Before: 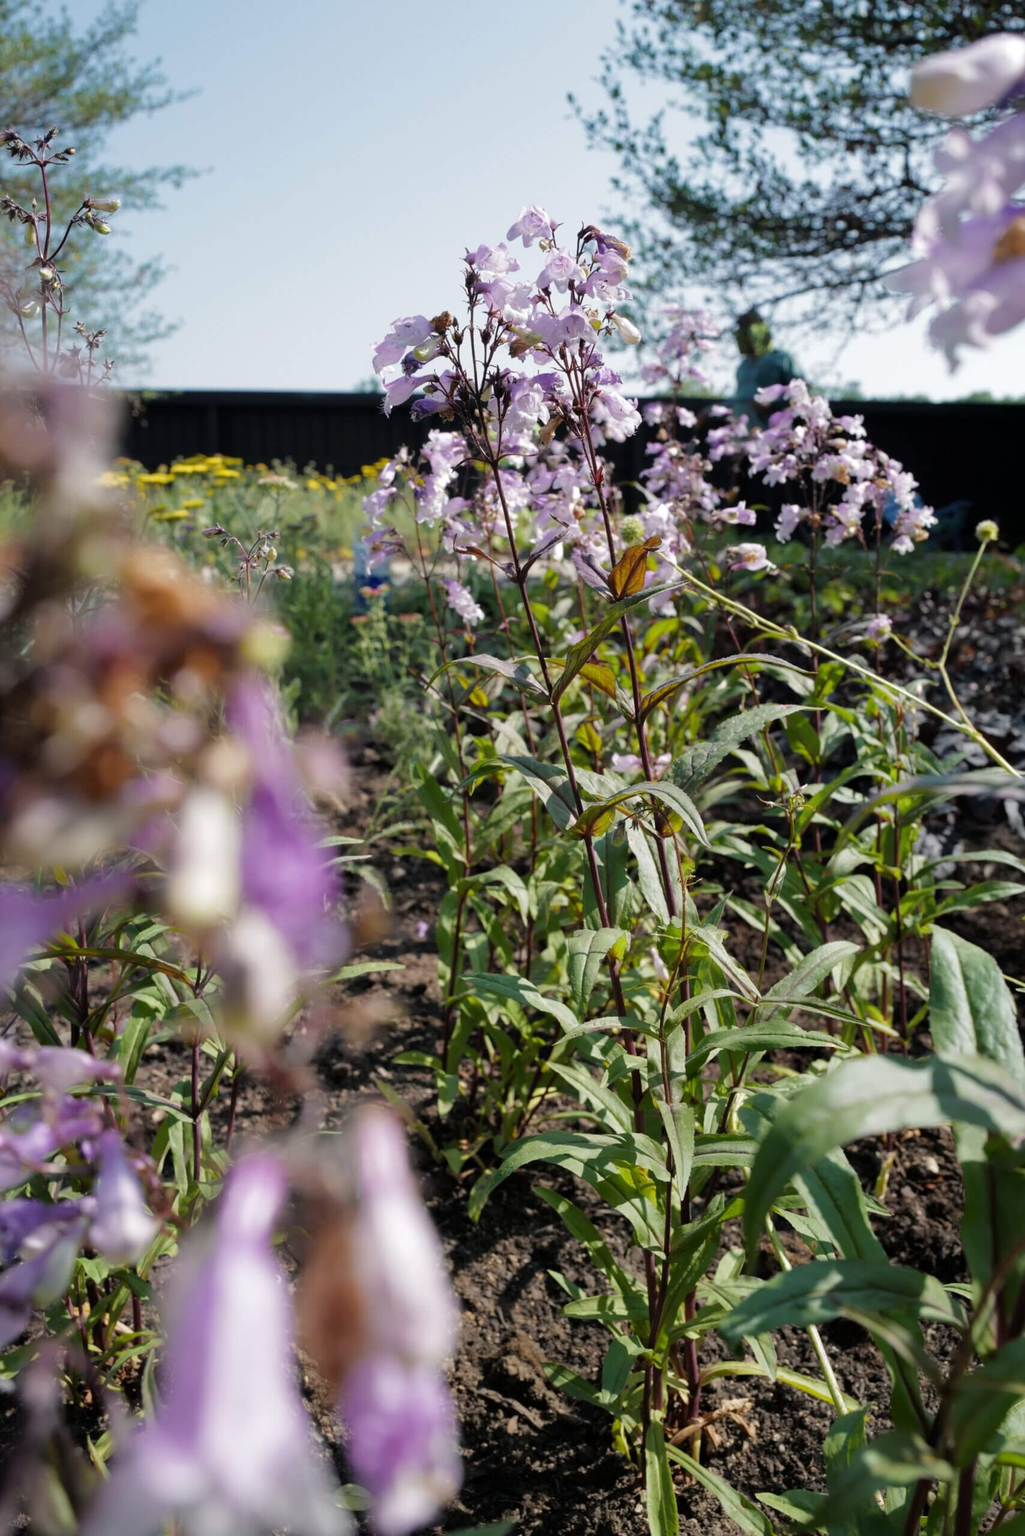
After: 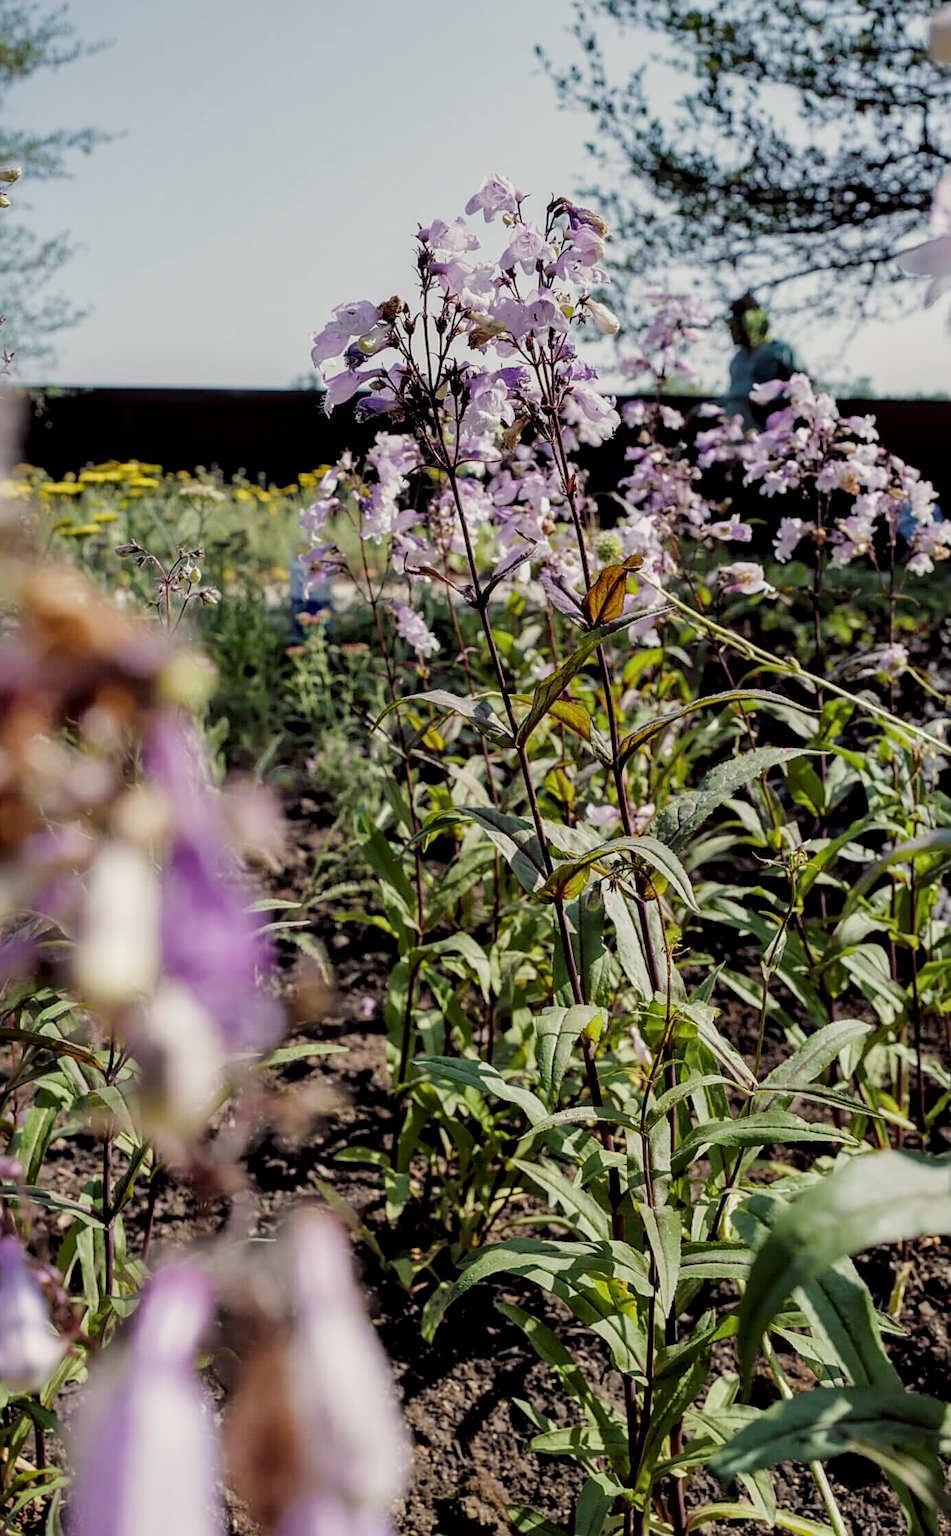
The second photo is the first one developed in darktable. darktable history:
filmic rgb: black relative exposure -7.65 EV, white relative exposure 4.56 EV, threshold 3.06 EV, hardness 3.61, enable highlight reconstruction true
crop: left 9.989%, top 3.546%, right 9.164%, bottom 9.441%
local contrast: highlights 59%, detail 145%
color correction: highlights a* -1, highlights b* 4.56, shadows a* 3.56
sharpen: on, module defaults
